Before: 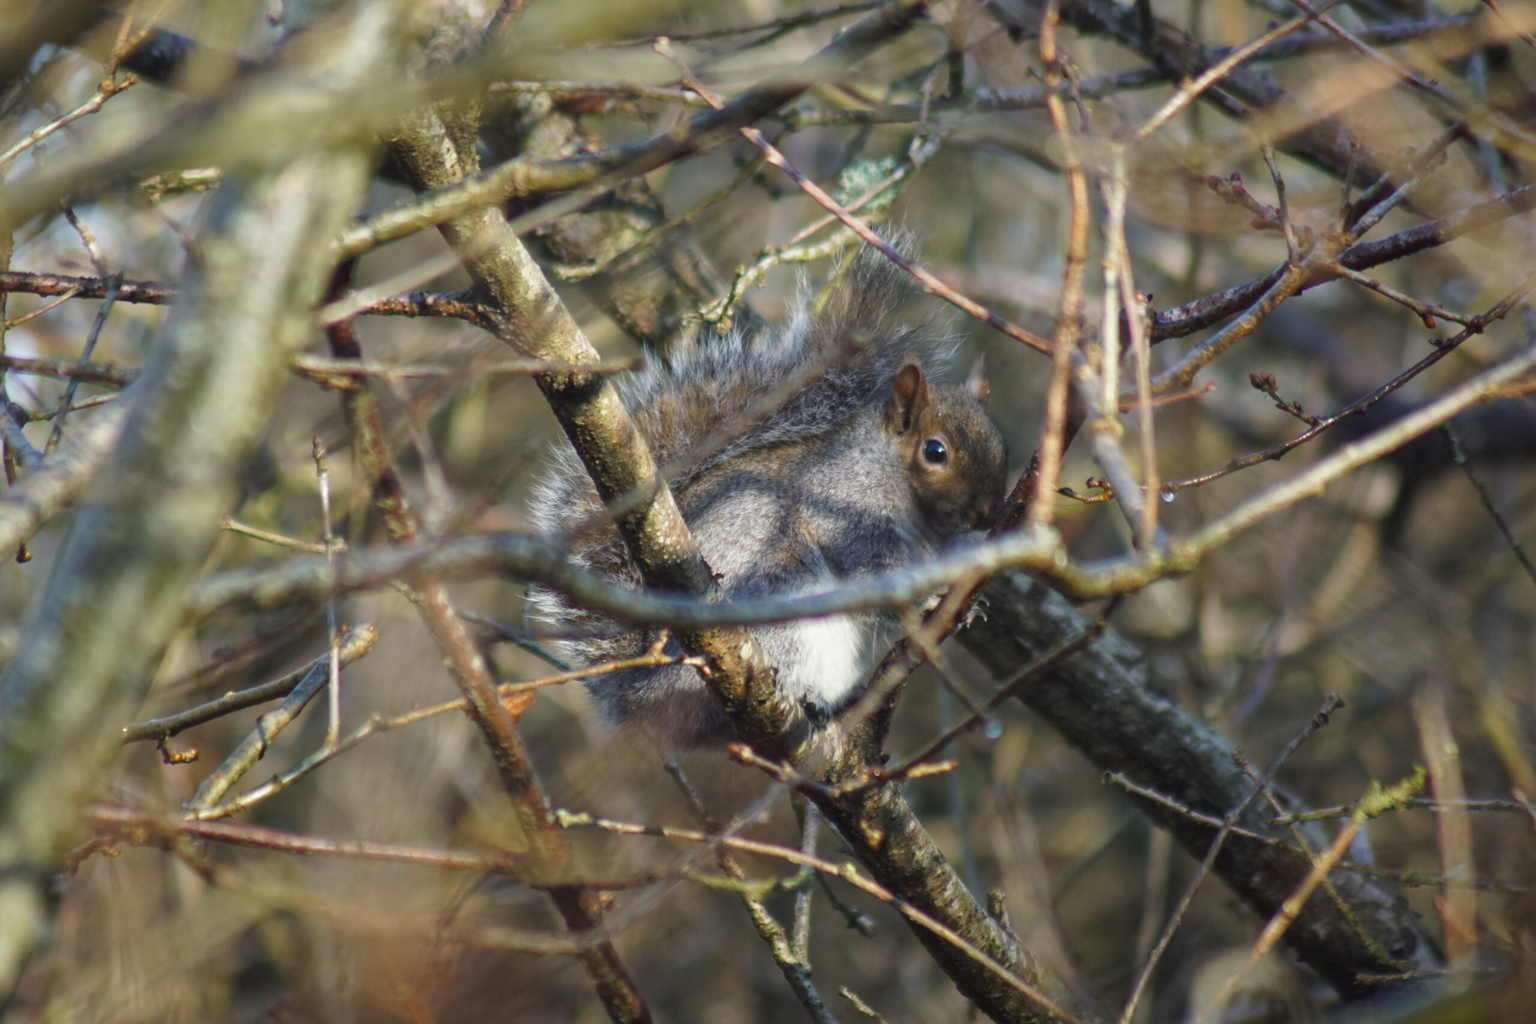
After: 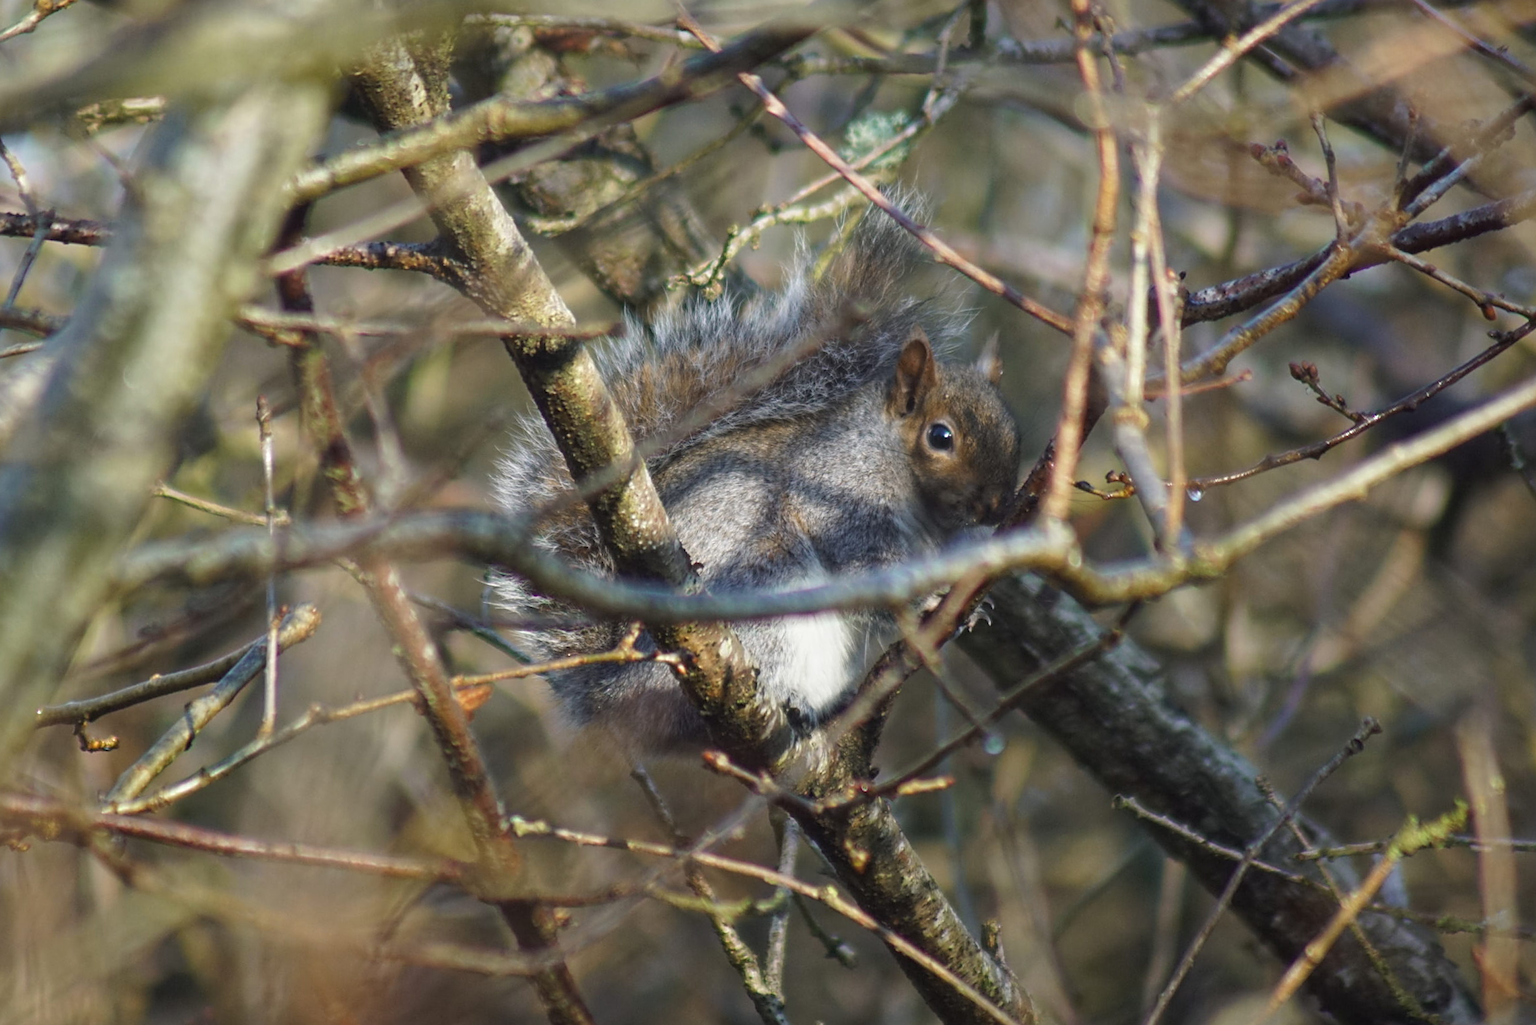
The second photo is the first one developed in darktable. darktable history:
sharpen: amount 0.489
crop and rotate: angle -1.95°, left 3.131%, top 3.703%, right 1.355%, bottom 0.625%
